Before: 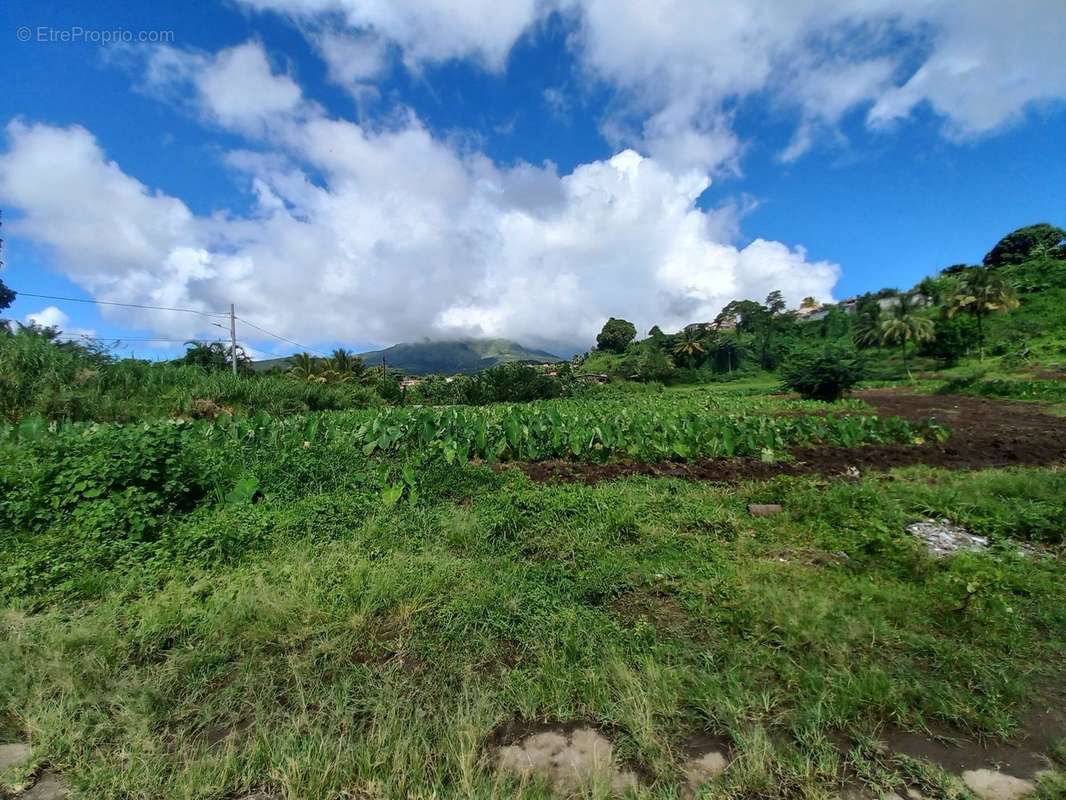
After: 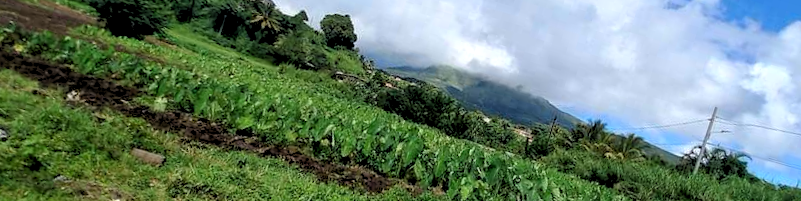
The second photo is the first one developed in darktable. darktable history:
crop and rotate: angle 16.12°, top 30.835%, bottom 35.653%
rgb levels: levels [[0.013, 0.434, 0.89], [0, 0.5, 1], [0, 0.5, 1]]
